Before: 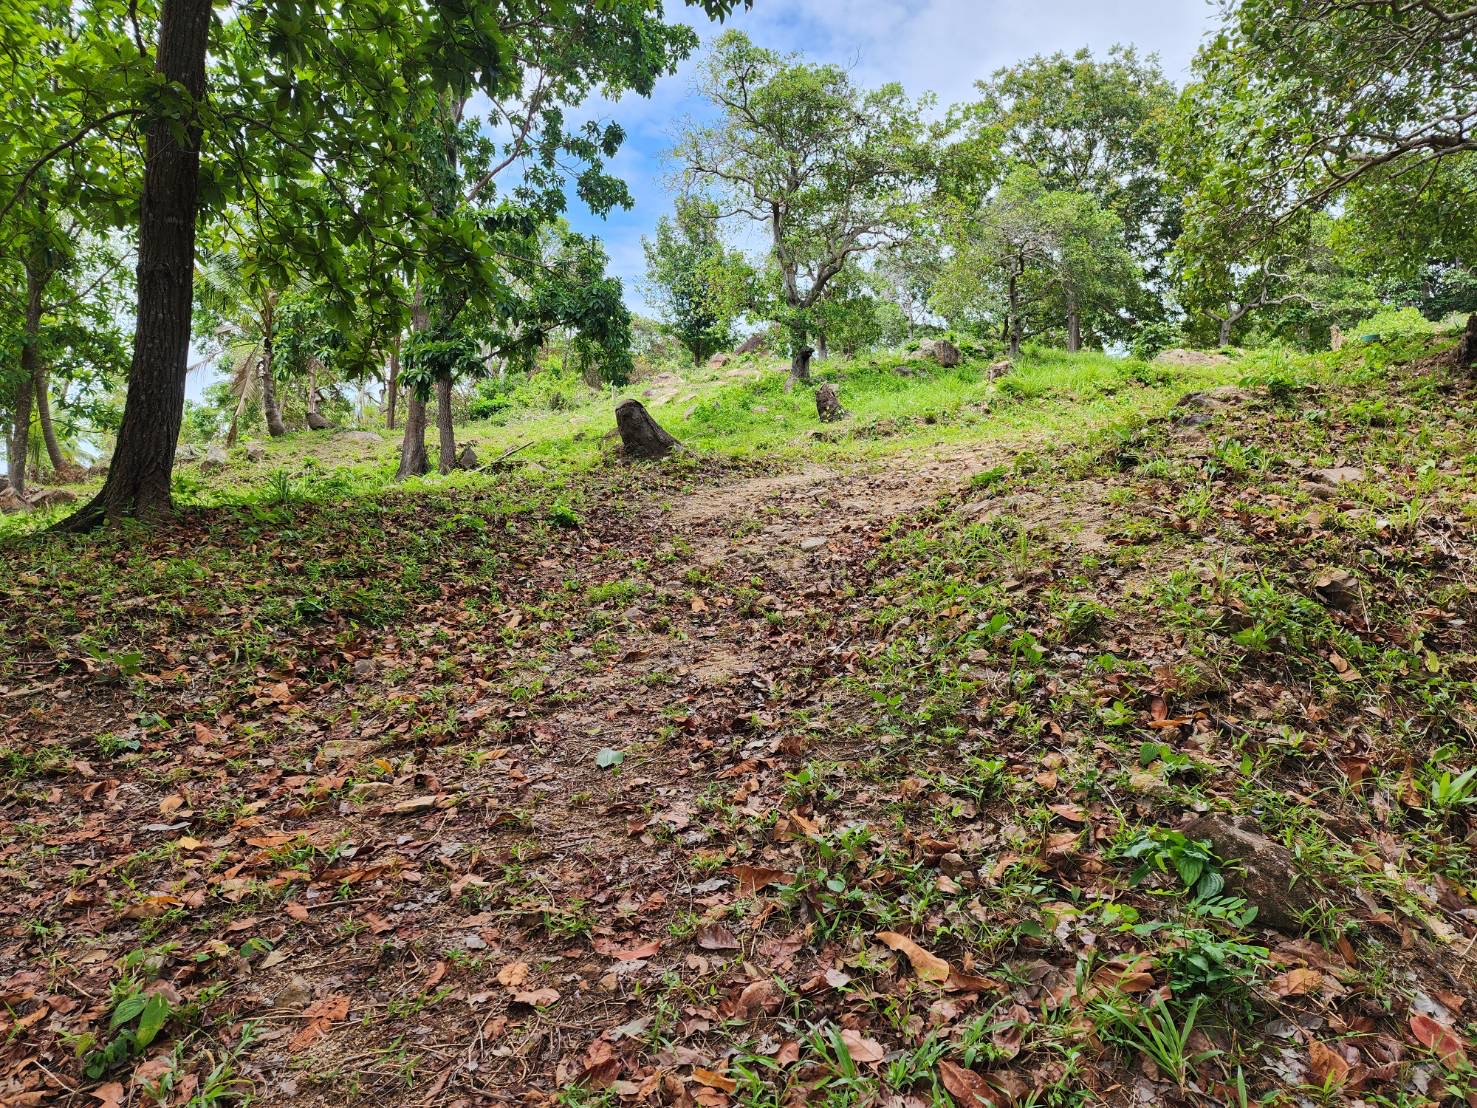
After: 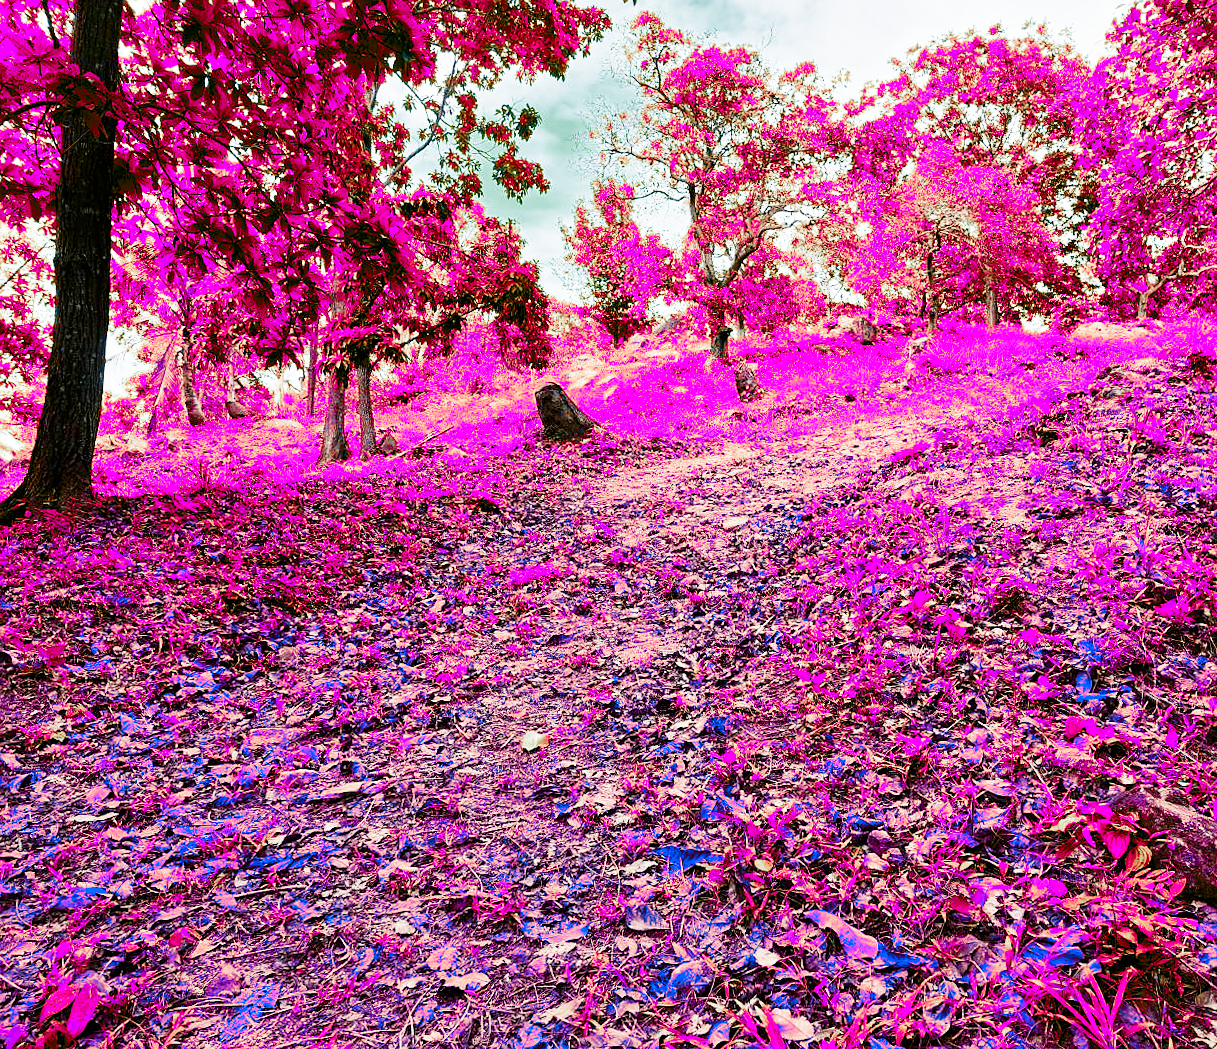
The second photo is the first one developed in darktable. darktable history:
base curve: curves: ch0 [(0, 0) (0.007, 0.004) (0.027, 0.03) (0.046, 0.07) (0.207, 0.54) (0.442, 0.872) (0.673, 0.972) (1, 1)], preserve colors none
crop and rotate: angle 1°, left 4.281%, top 0.642%, right 11.383%, bottom 2.486%
color balance rgb: shadows lift › chroma 3%, shadows lift › hue 240.84°, highlights gain › chroma 3%, highlights gain › hue 73.2°, global offset › luminance -0.5%, perceptual saturation grading › global saturation 20%, perceptual saturation grading › highlights -25%, perceptual saturation grading › shadows 50%, global vibrance 25.26%
sharpen: radius 1
color zones: curves: ch0 [(0.826, 0.353)]; ch1 [(0.242, 0.647) (0.889, 0.342)]; ch2 [(0.246, 0.089) (0.969, 0.068)]
